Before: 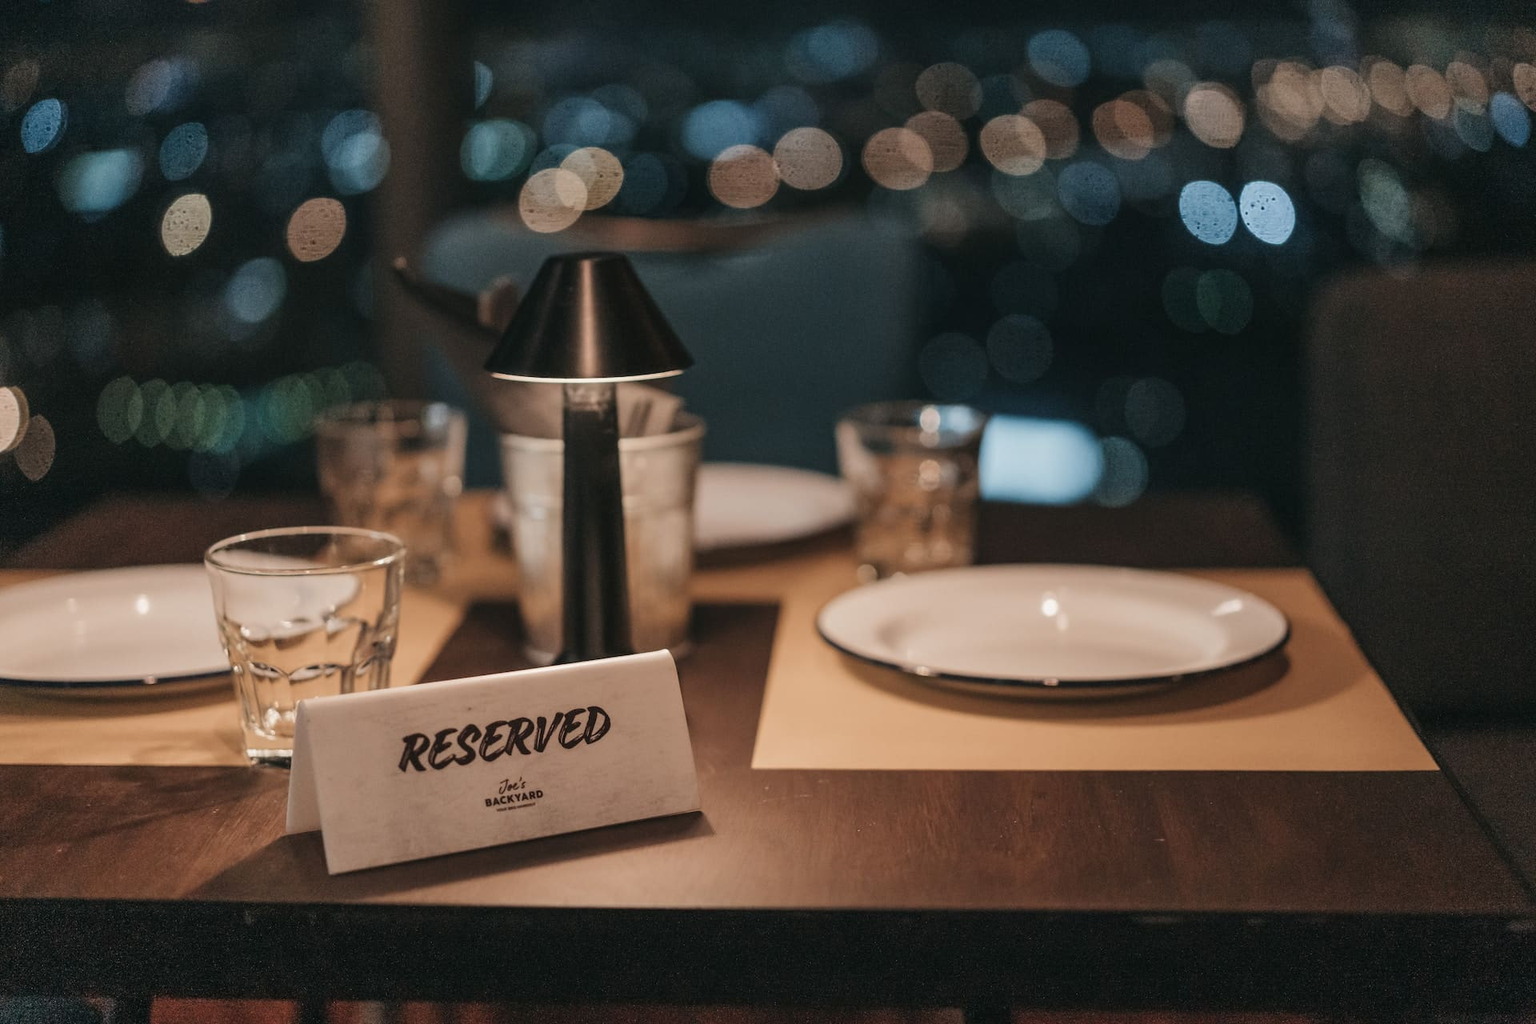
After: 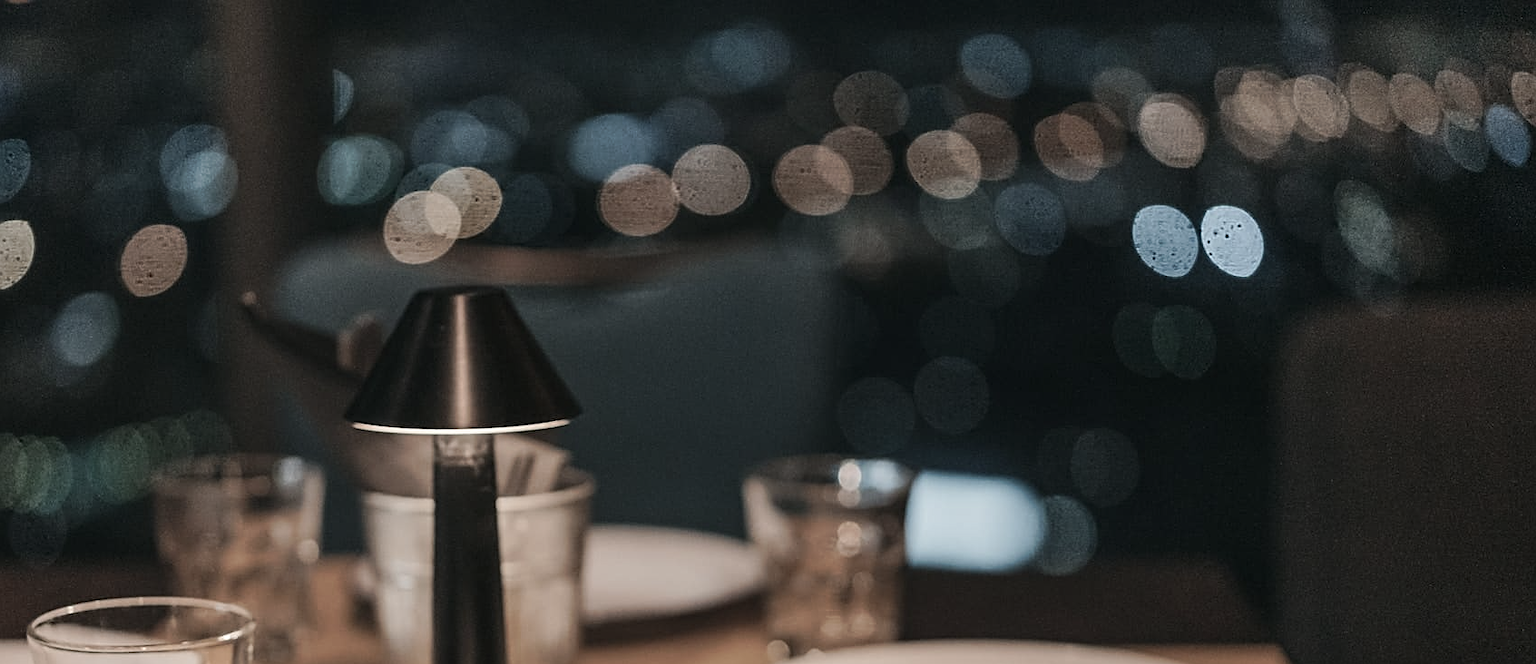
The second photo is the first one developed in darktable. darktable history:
contrast brightness saturation: contrast 0.1, saturation -0.36
tone curve: curves: ch0 [(0, 0) (0.003, 0.003) (0.011, 0.011) (0.025, 0.025) (0.044, 0.044) (0.069, 0.068) (0.1, 0.098) (0.136, 0.134) (0.177, 0.175) (0.224, 0.221) (0.277, 0.273) (0.335, 0.33) (0.399, 0.393) (0.468, 0.461) (0.543, 0.546) (0.623, 0.625) (0.709, 0.711) (0.801, 0.802) (0.898, 0.898) (1, 1)], preserve colors none
crop and rotate: left 11.812%, bottom 42.776%
sharpen: on, module defaults
